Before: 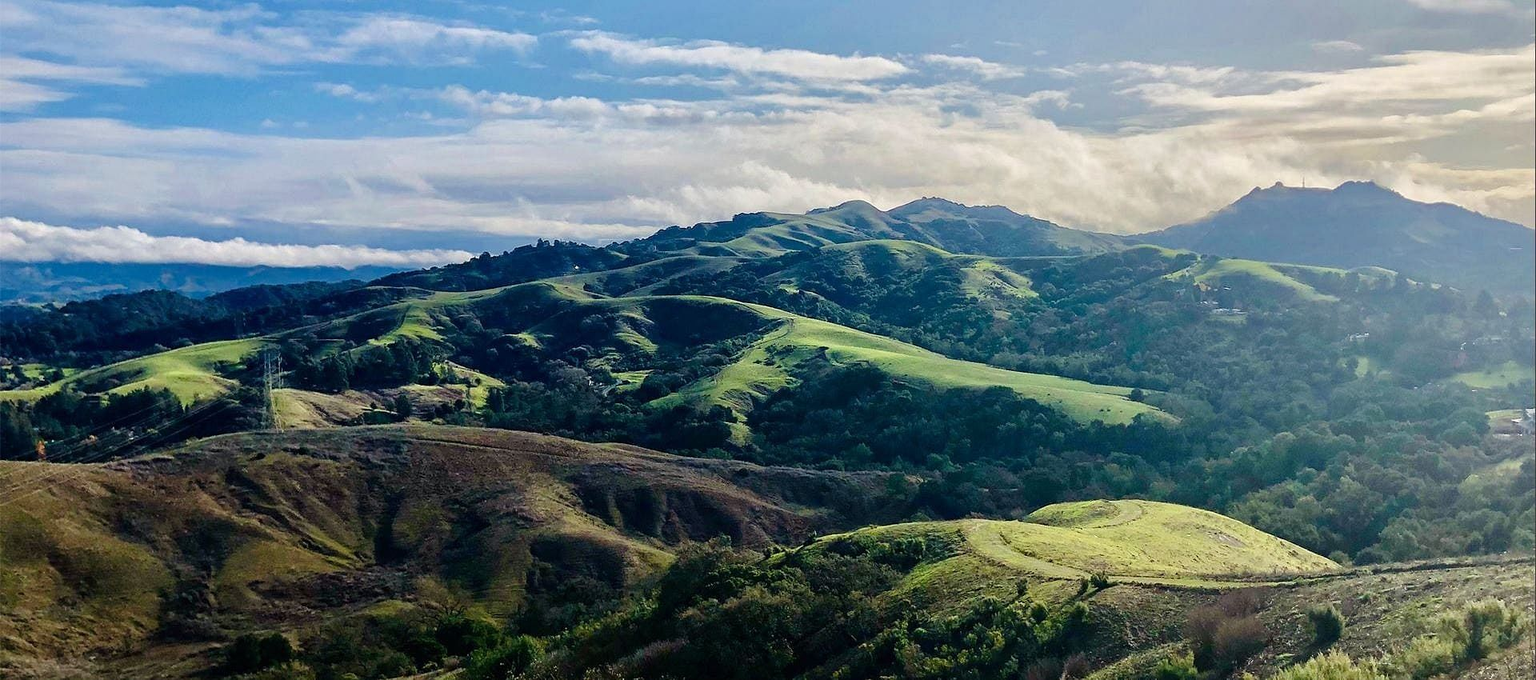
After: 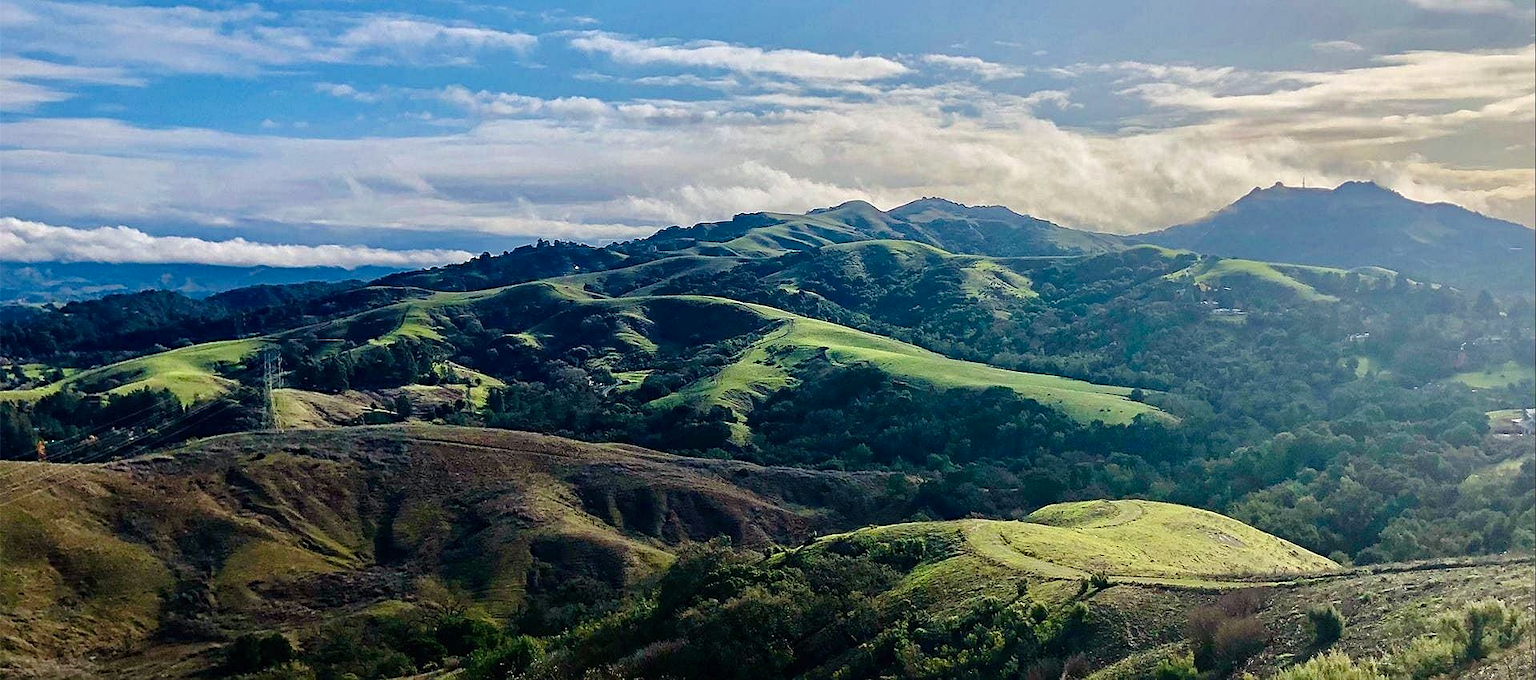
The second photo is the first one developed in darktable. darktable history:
sharpen: amount 0.2
haze removal: compatibility mode true, adaptive false
